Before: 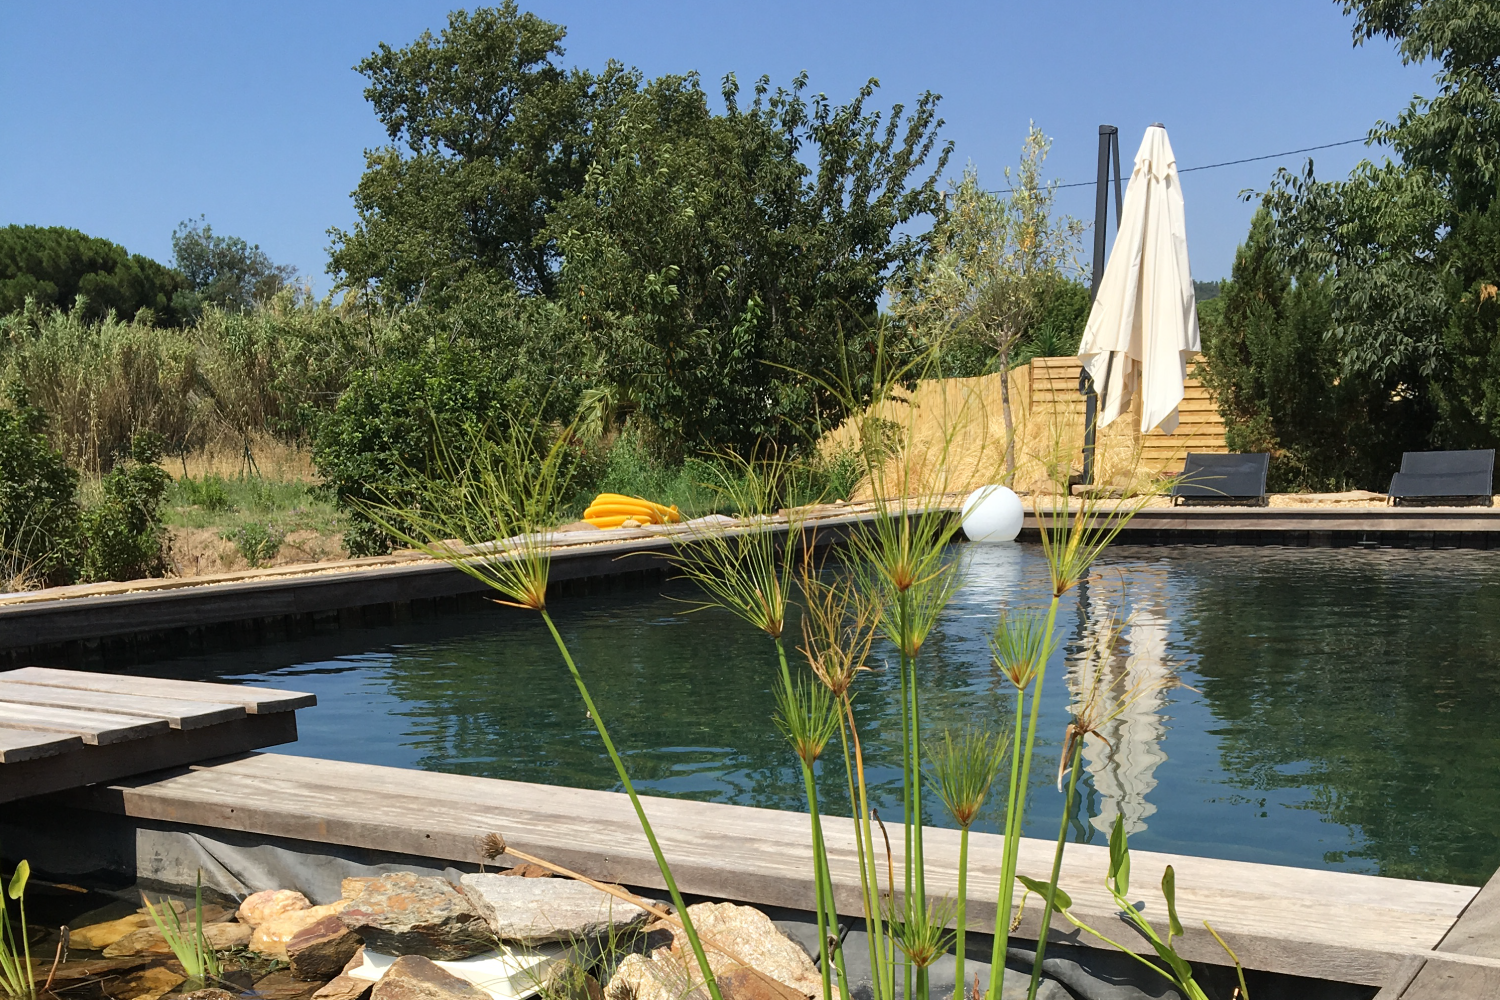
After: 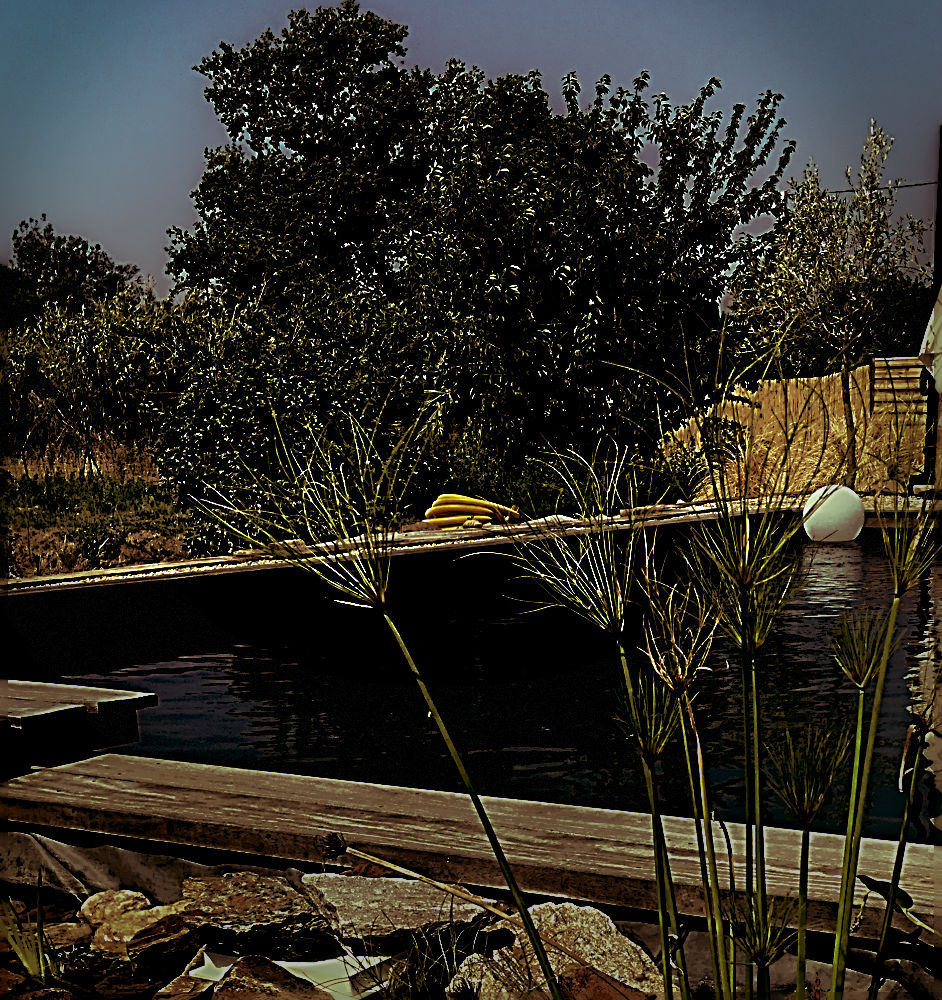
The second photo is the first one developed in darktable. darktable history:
split-toning: on, module defaults
color balance rgb: shadows lift › luminance -9.41%, highlights gain › luminance 17.6%, global offset › luminance -1.45%, perceptual saturation grading › highlights -17.77%, perceptual saturation grading › mid-tones 33.1%, perceptual saturation grading › shadows 50.52%, global vibrance 24.22%
color balance: mode lift, gamma, gain (sRGB), lift [1, 0.69, 1, 1], gamma [1, 1.482, 1, 1], gain [1, 1, 1, 0.802]
local contrast: highlights 0%, shadows 198%, detail 164%, midtone range 0.001
crop: left 10.644%, right 26.528%
vignetting: fall-off start 68.33%, fall-off radius 30%, saturation 0.042, center (-0.066, -0.311), width/height ratio 0.992, shape 0.85, dithering 8-bit output
sharpen: radius 3.158, amount 1.731
color calibration: output R [1.003, 0.027, -0.041, 0], output G [-0.018, 1.043, -0.038, 0], output B [0.071, -0.086, 1.017, 0], illuminant as shot in camera, x 0.359, y 0.362, temperature 4570.54 K
